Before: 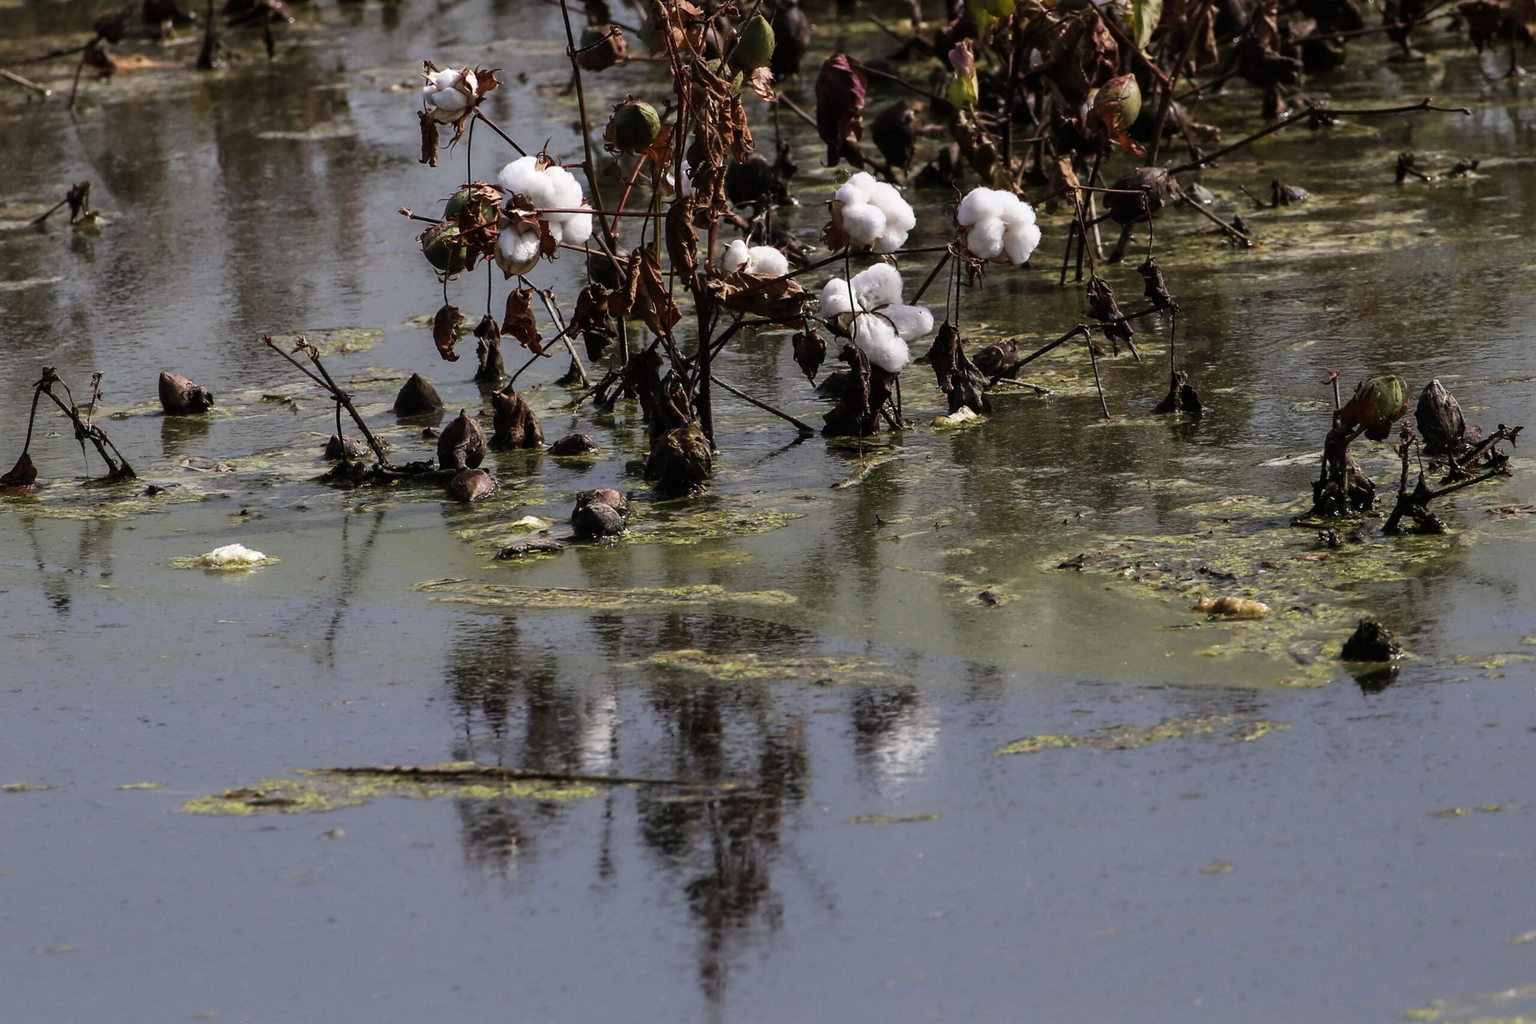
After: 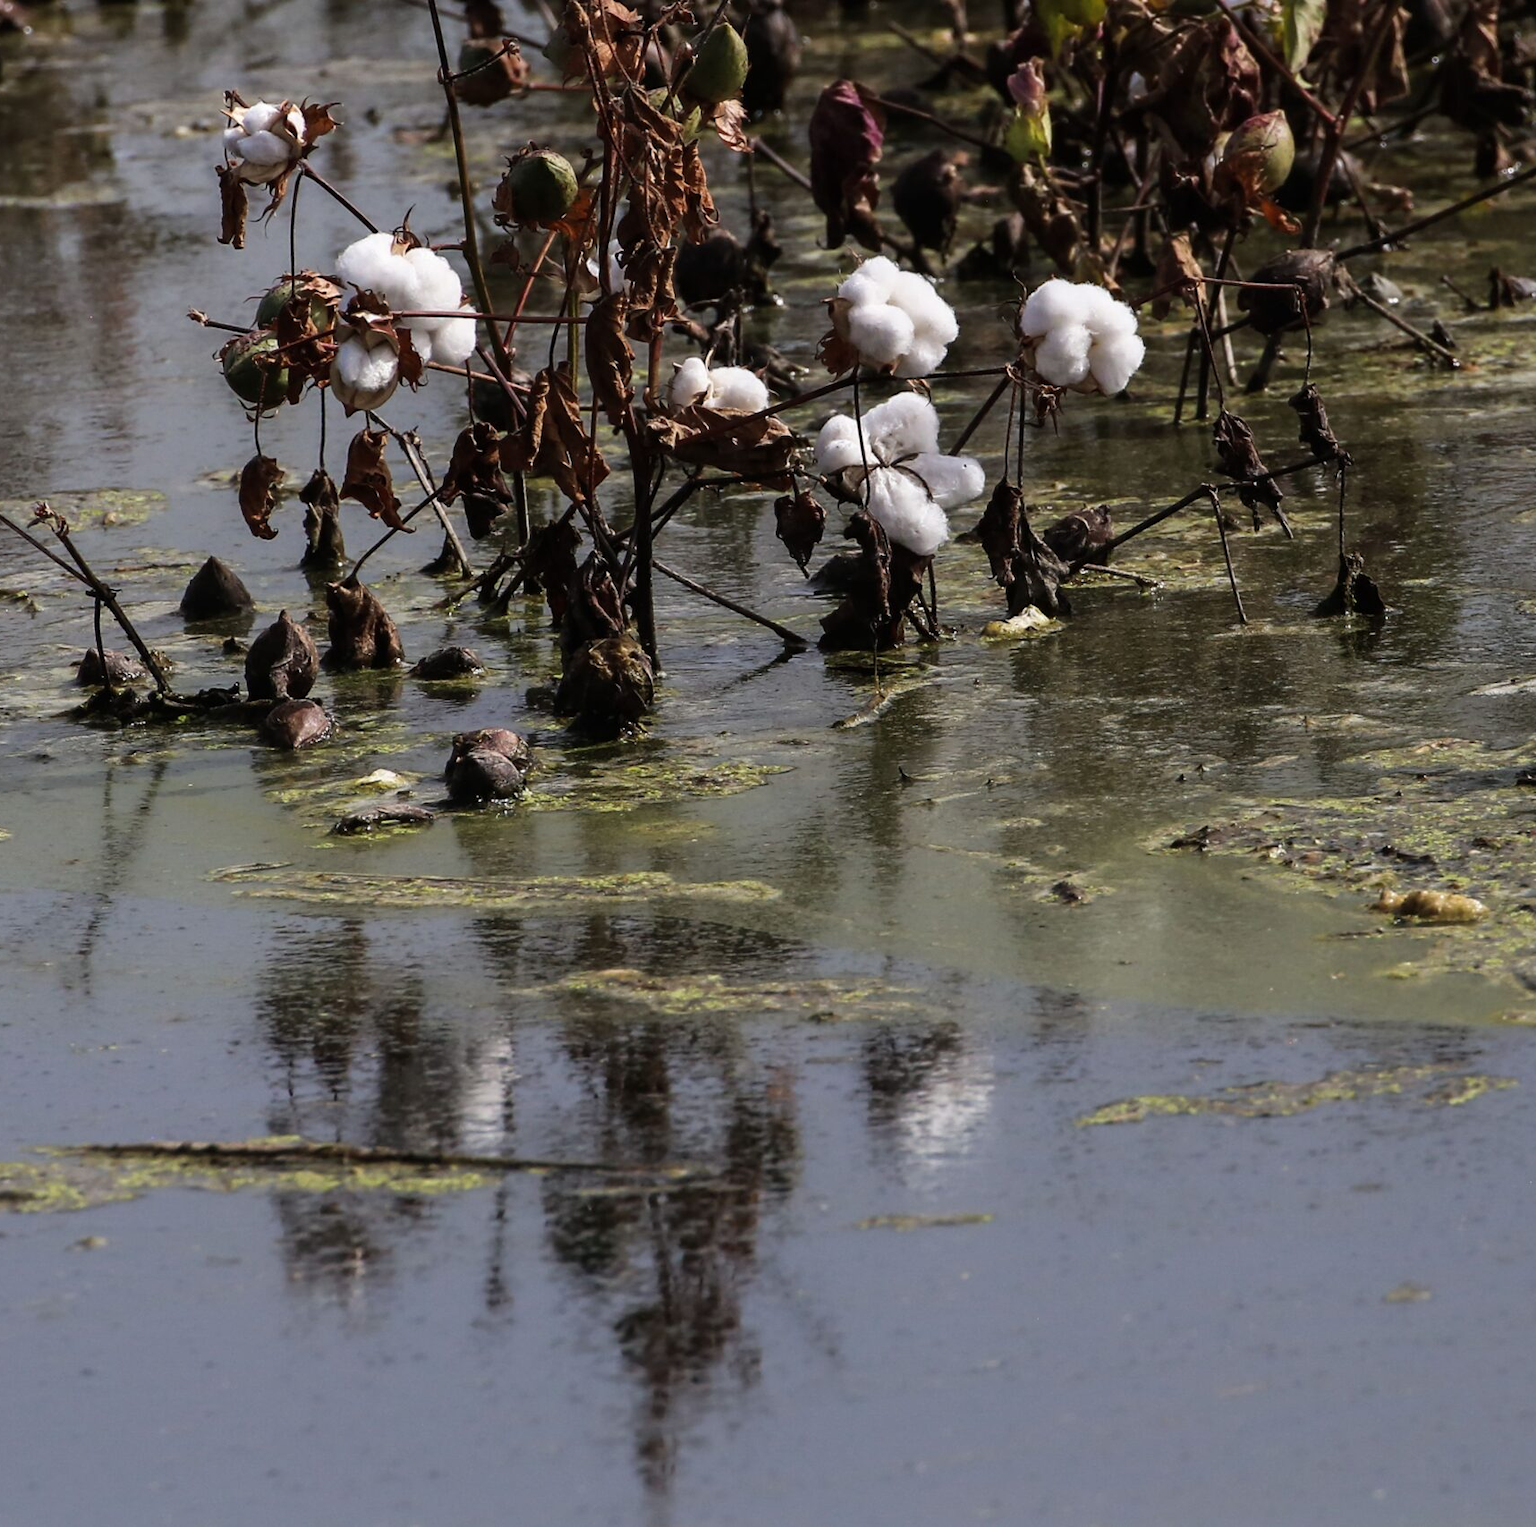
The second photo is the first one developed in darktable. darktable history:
crop and rotate: left 17.805%, right 15.109%
